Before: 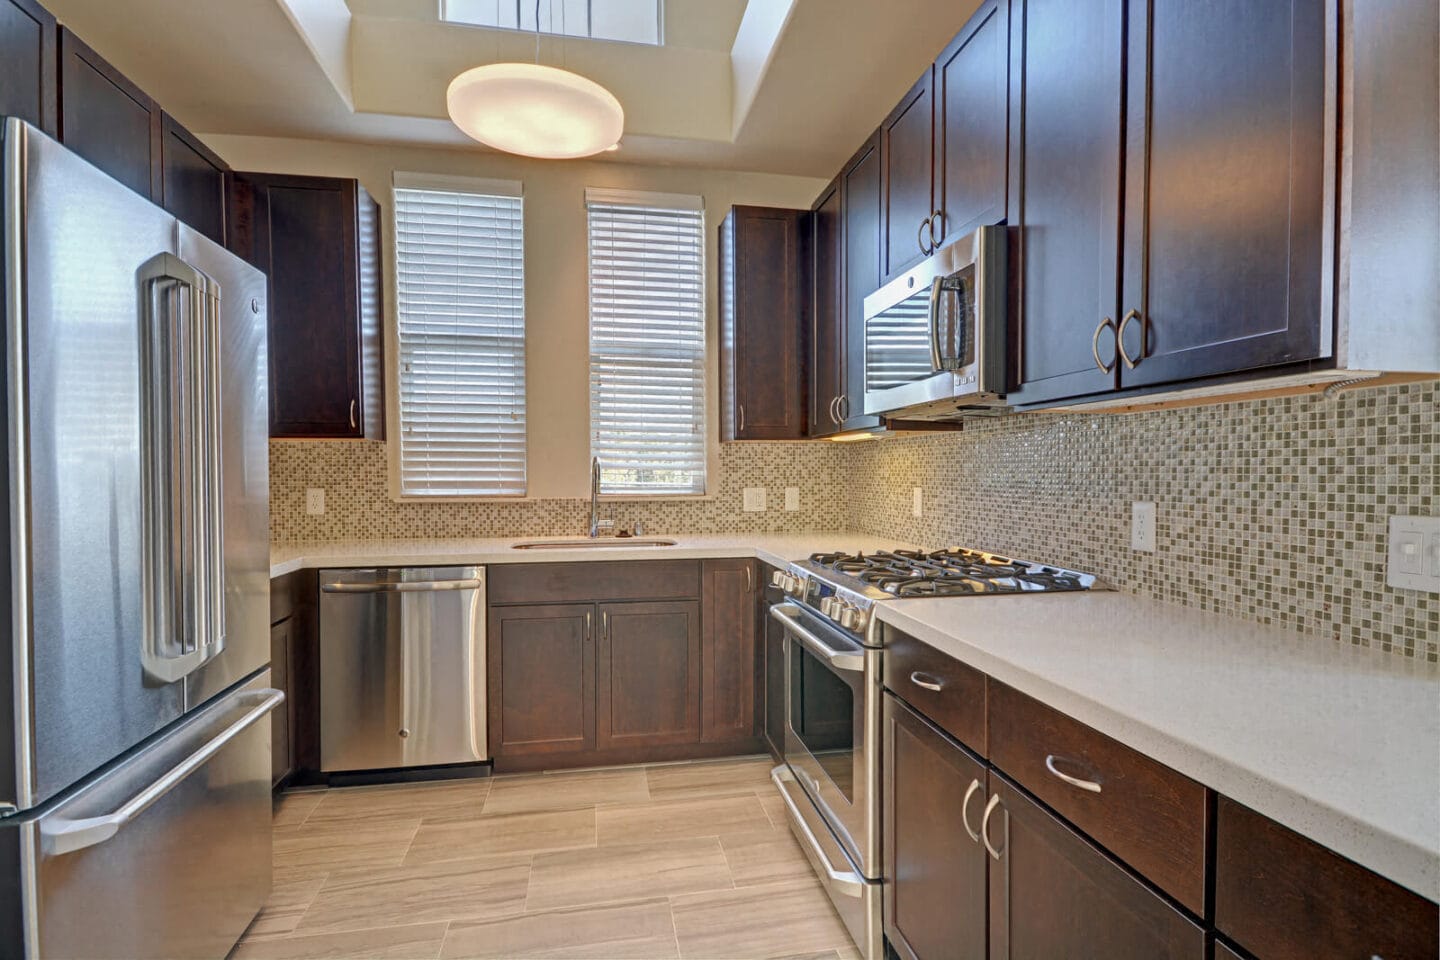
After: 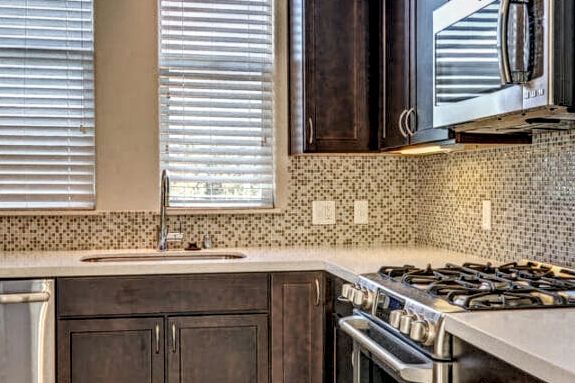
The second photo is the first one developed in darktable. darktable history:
filmic rgb: black relative exposure -7.75 EV, white relative exposure 4.4 EV, threshold 3 EV, hardness 3.76, latitude 50%, contrast 1.1, color science v5 (2021), contrast in shadows safe, contrast in highlights safe, enable highlight reconstruction true
local contrast: highlights 0%, shadows 0%, detail 182%
crop: left 30%, top 30%, right 30%, bottom 30%
